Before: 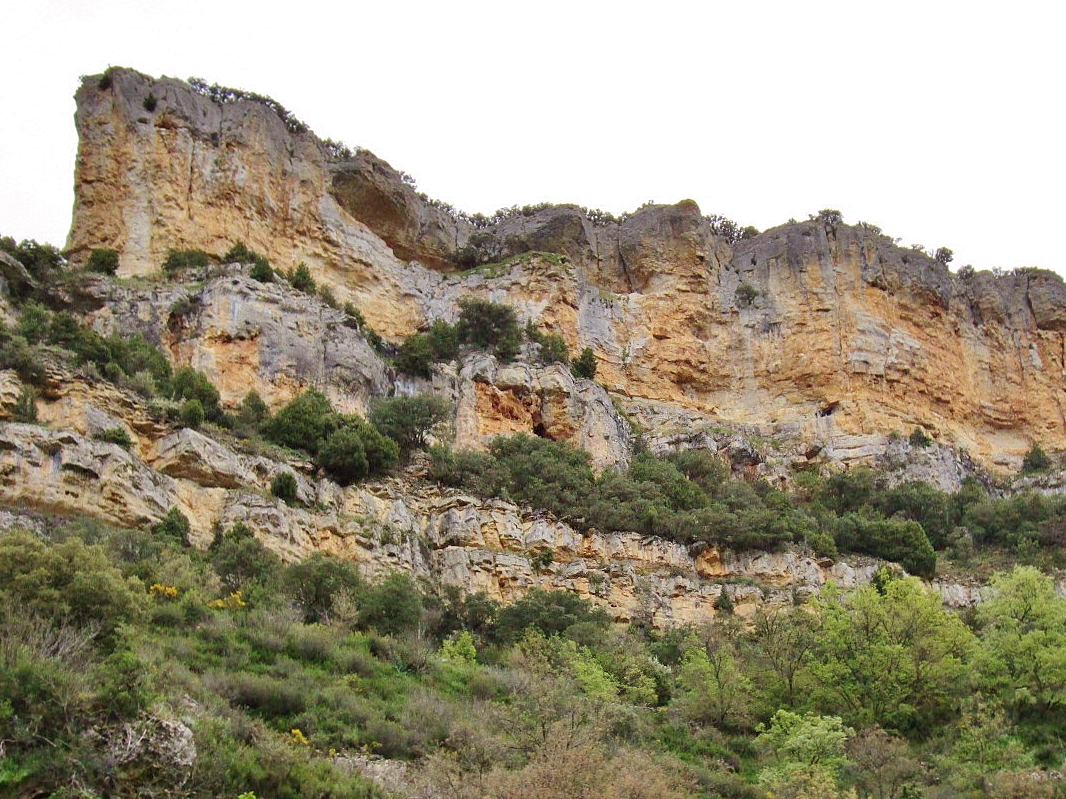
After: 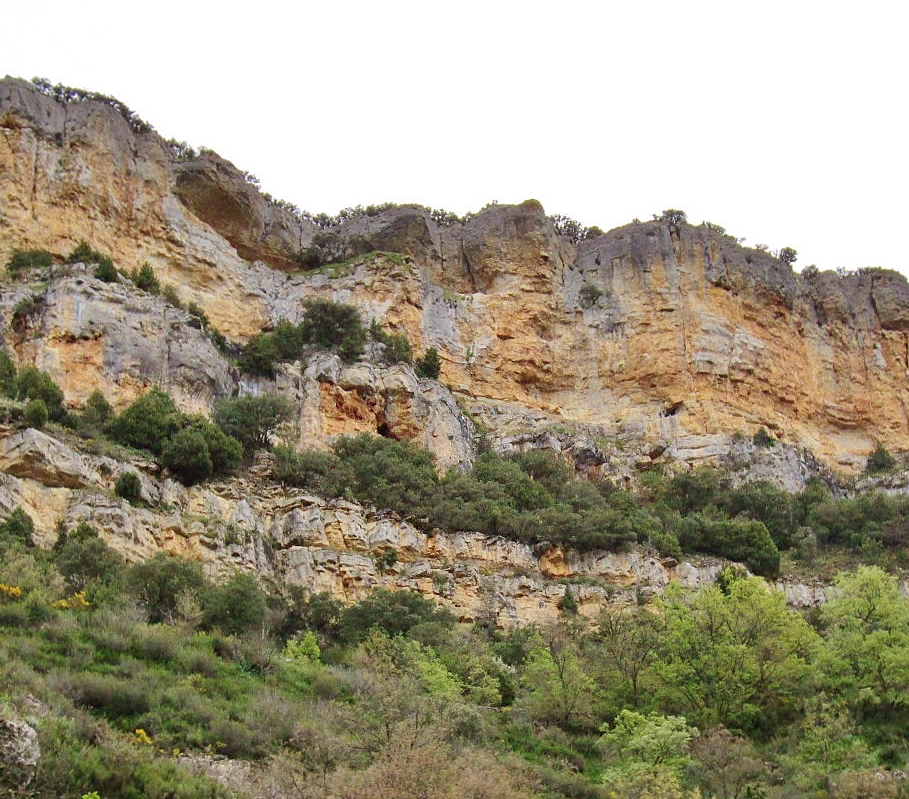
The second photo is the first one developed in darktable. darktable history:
crop and rotate: left 14.702%
